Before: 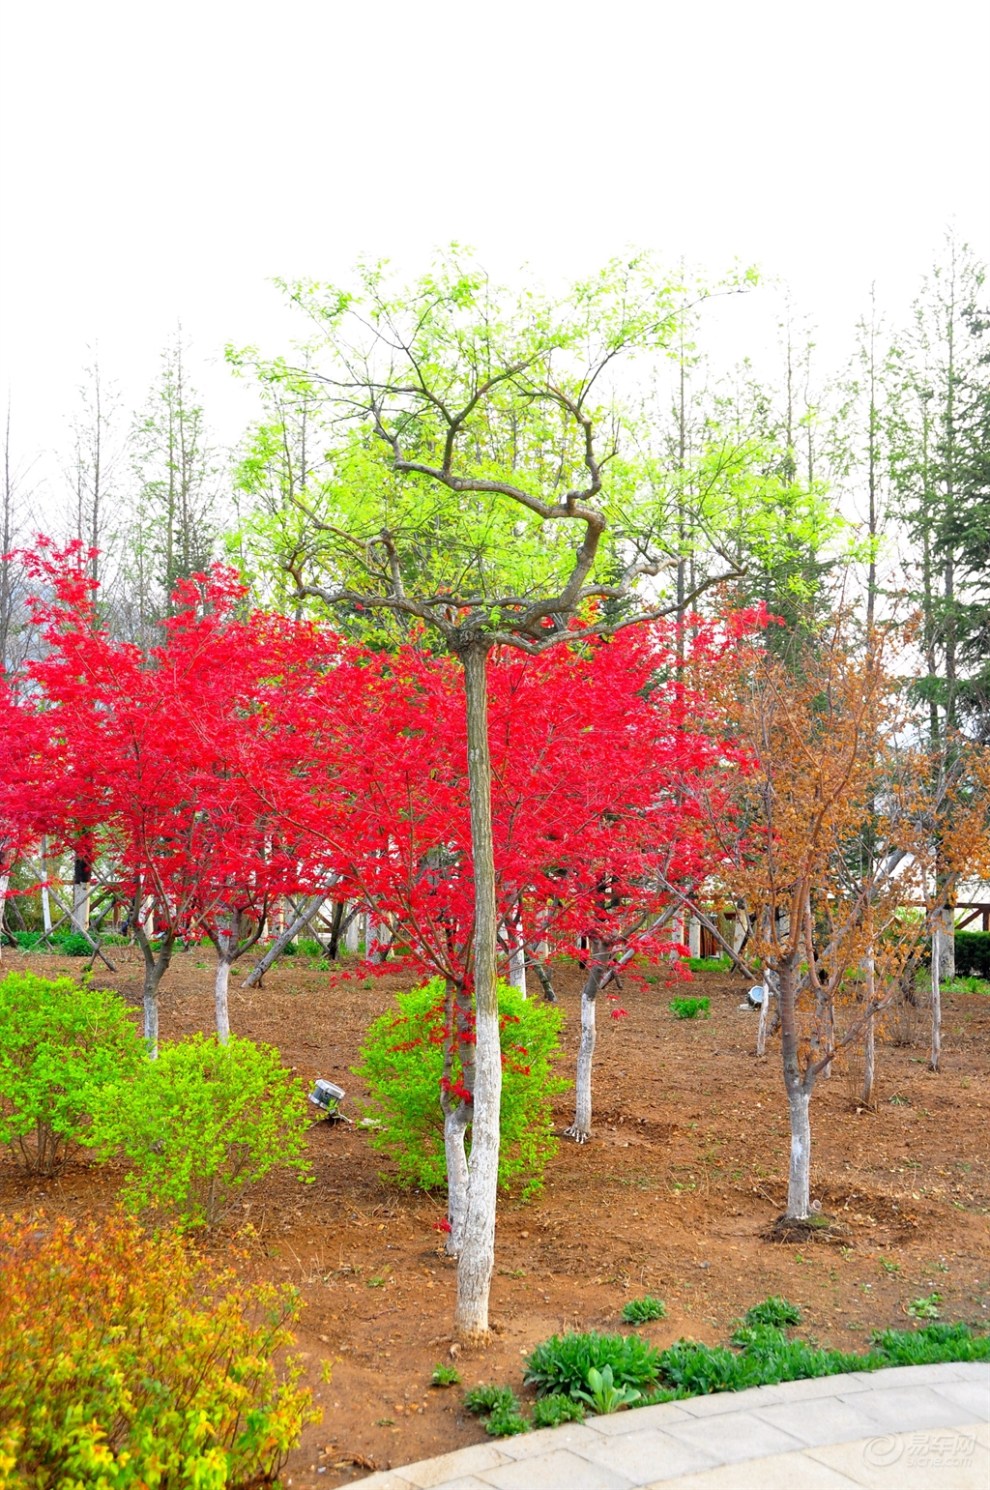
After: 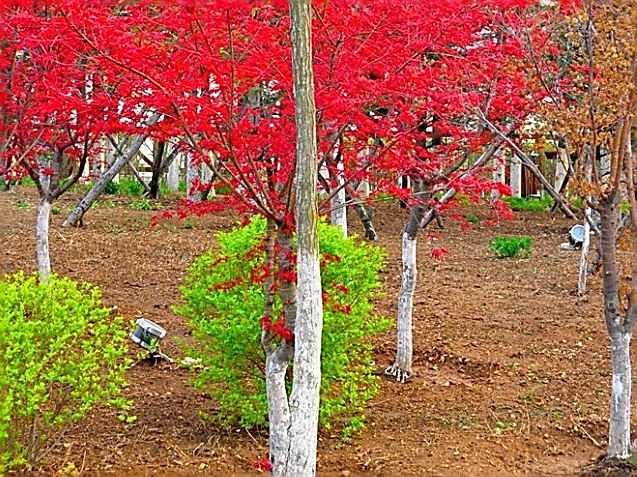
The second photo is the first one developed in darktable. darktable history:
sharpen: radius 1.685, amount 1.294
crop: left 18.091%, top 51.13%, right 17.525%, bottom 16.85%
shadows and highlights: low approximation 0.01, soften with gaussian
